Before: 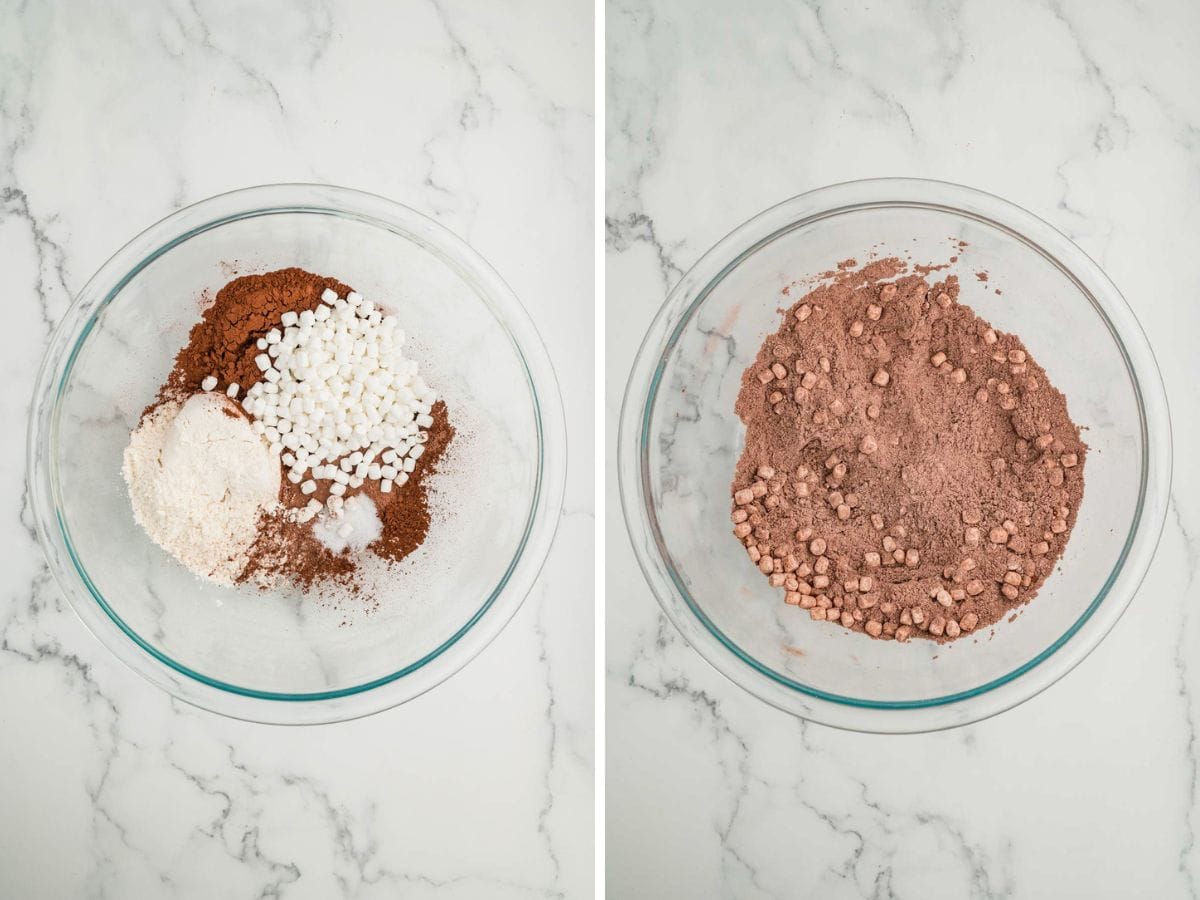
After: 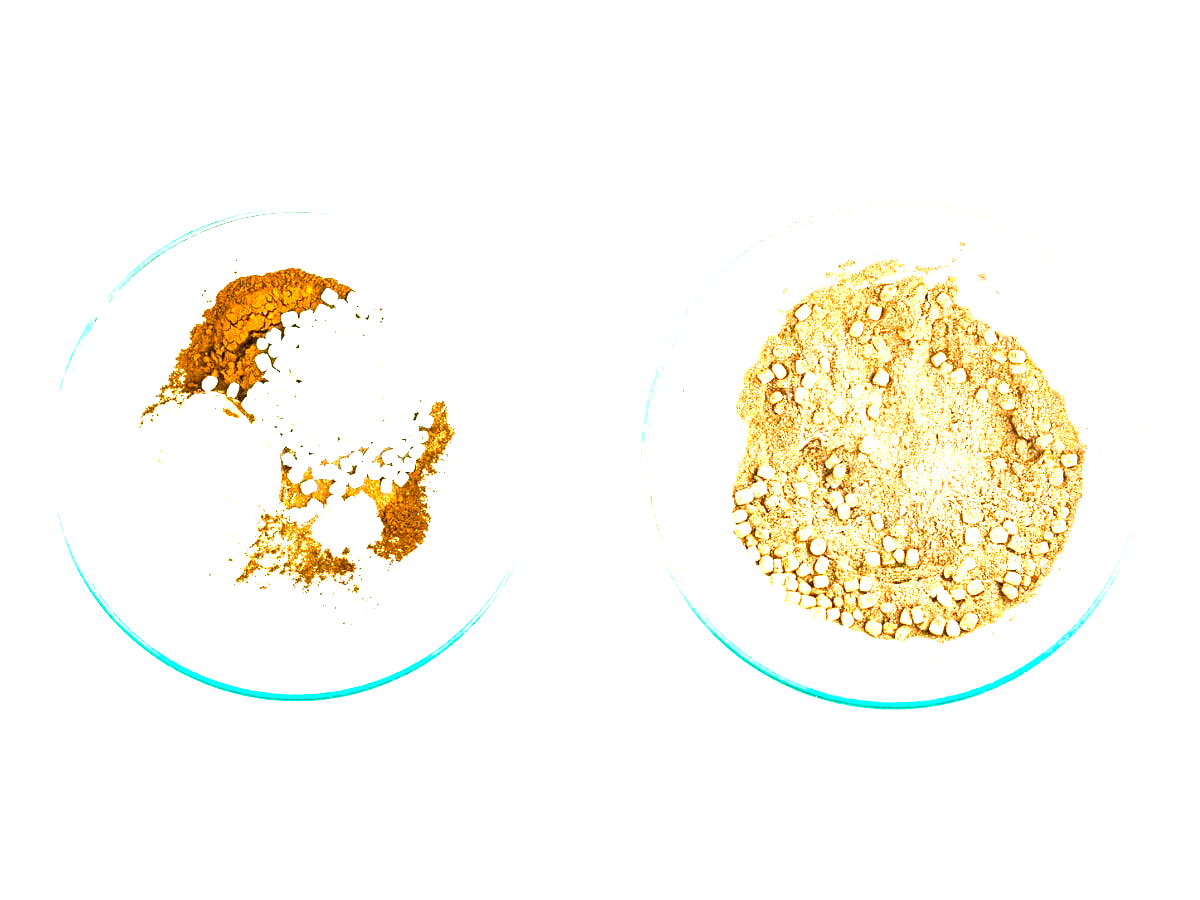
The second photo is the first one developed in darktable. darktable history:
color balance rgb: shadows lift › chroma 11.922%, shadows lift › hue 131.76°, perceptual saturation grading › global saturation 38.908%, perceptual brilliance grading › global brilliance 34.576%, perceptual brilliance grading › highlights 49.584%, perceptual brilliance grading › mid-tones 59.732%, perceptual brilliance grading › shadows 34.766%
